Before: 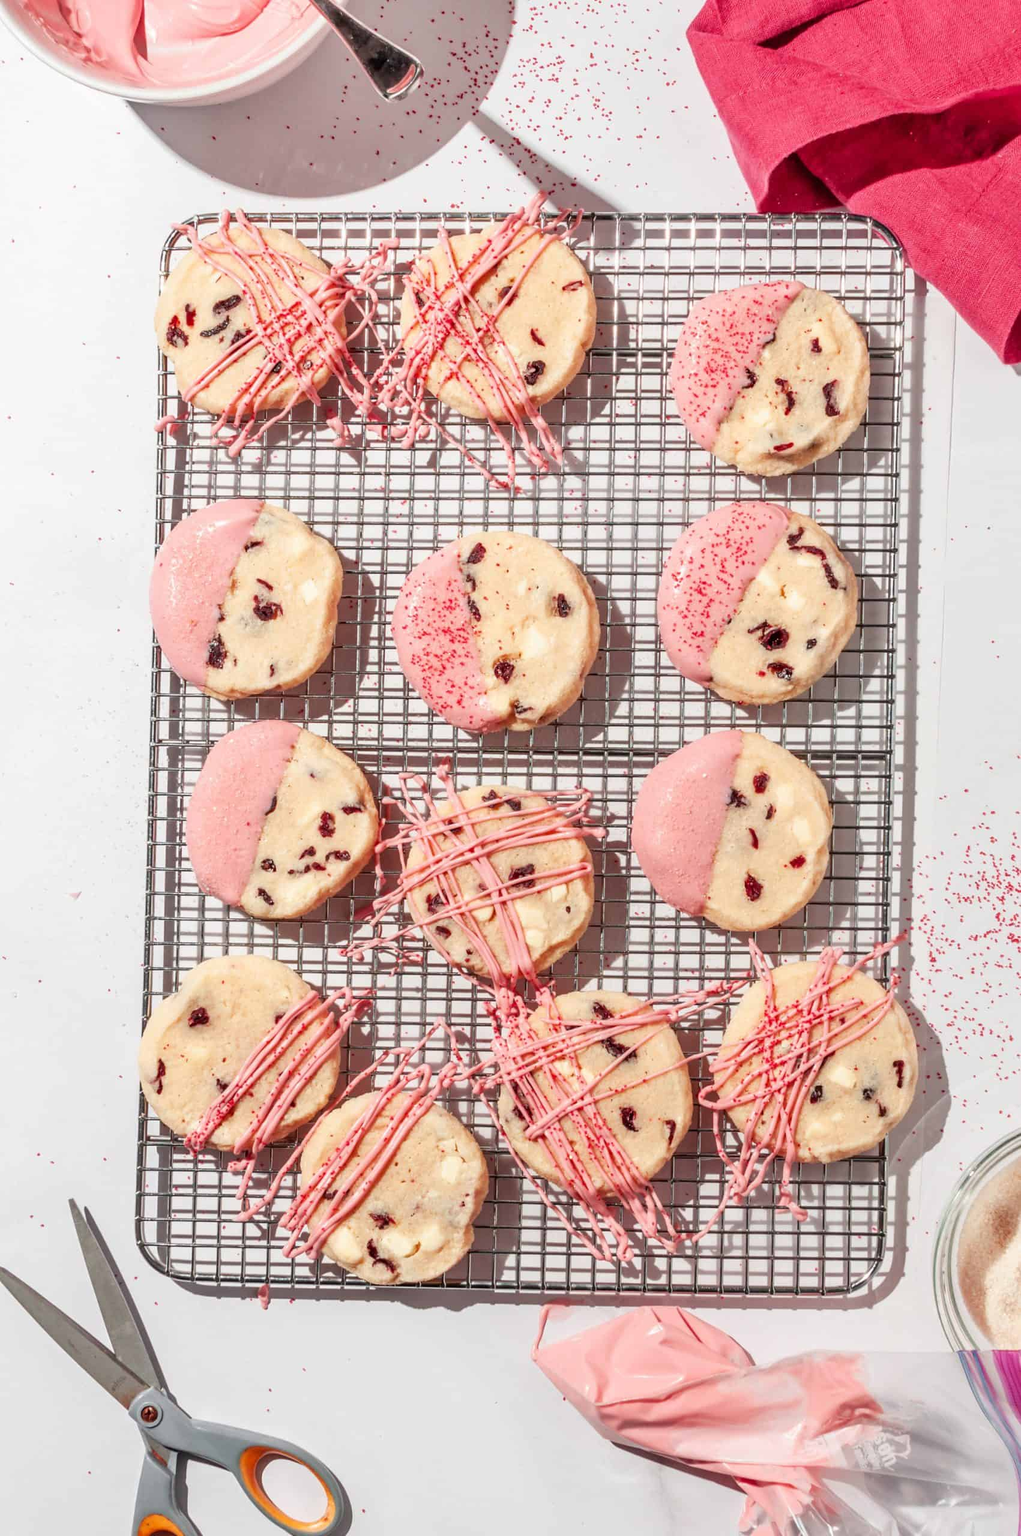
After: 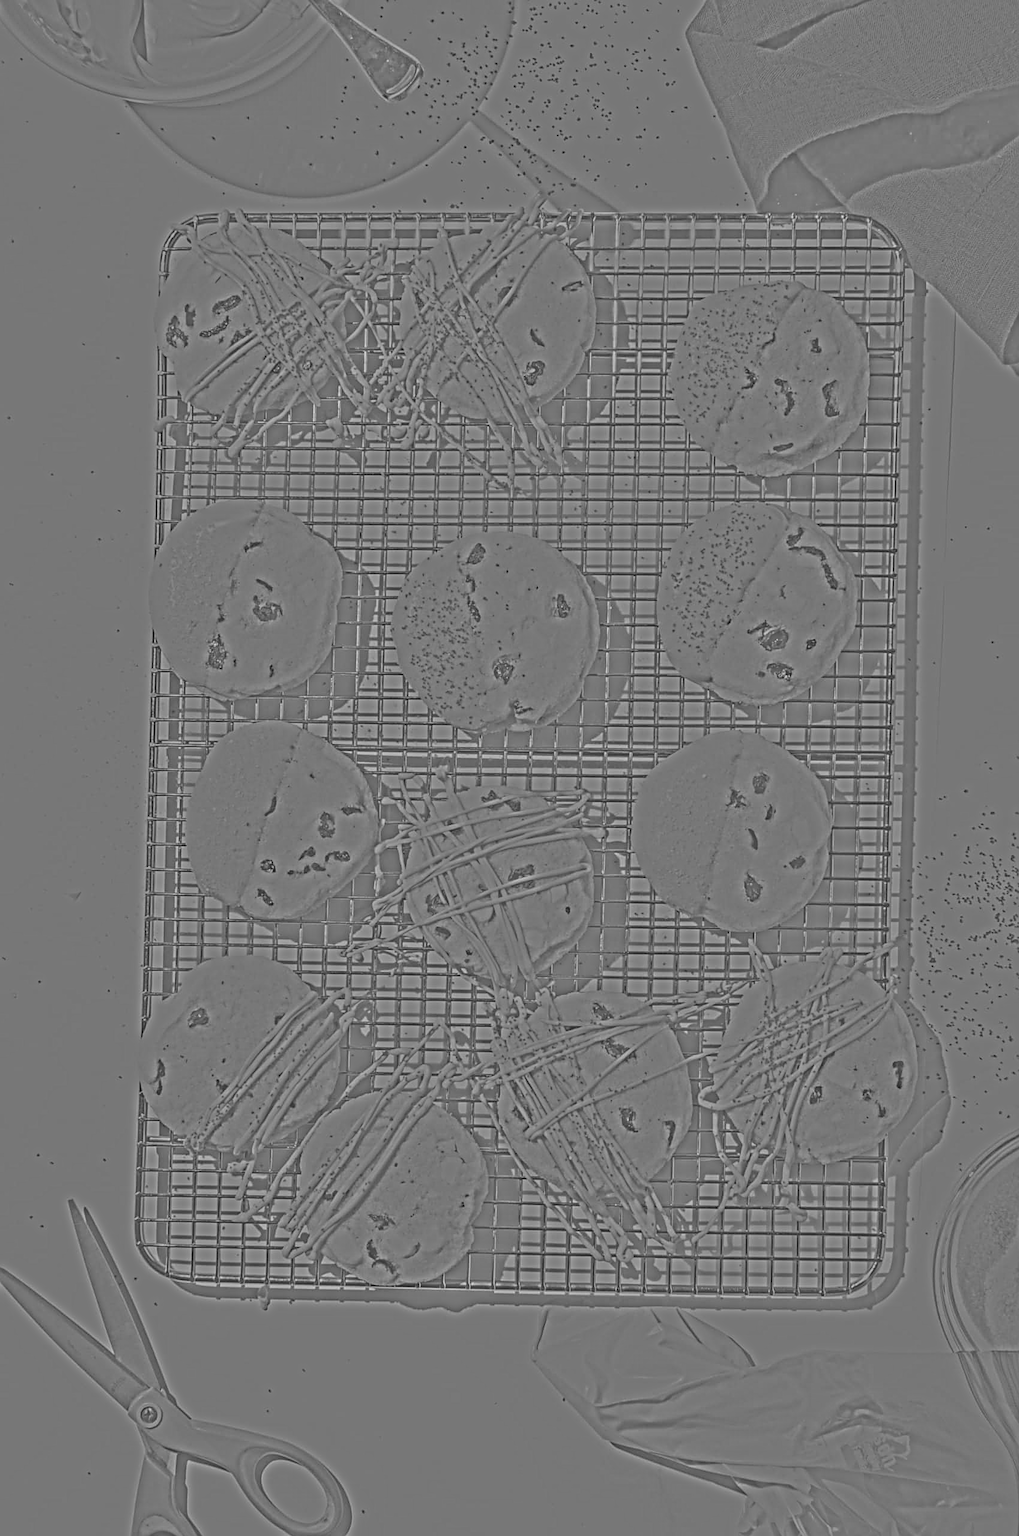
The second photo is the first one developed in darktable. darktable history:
sharpen: on, module defaults
highpass: sharpness 25.84%, contrast boost 14.94%
crop and rotate: left 0.126%
color balance rgb: perceptual saturation grading › global saturation 20%, global vibrance 20%
